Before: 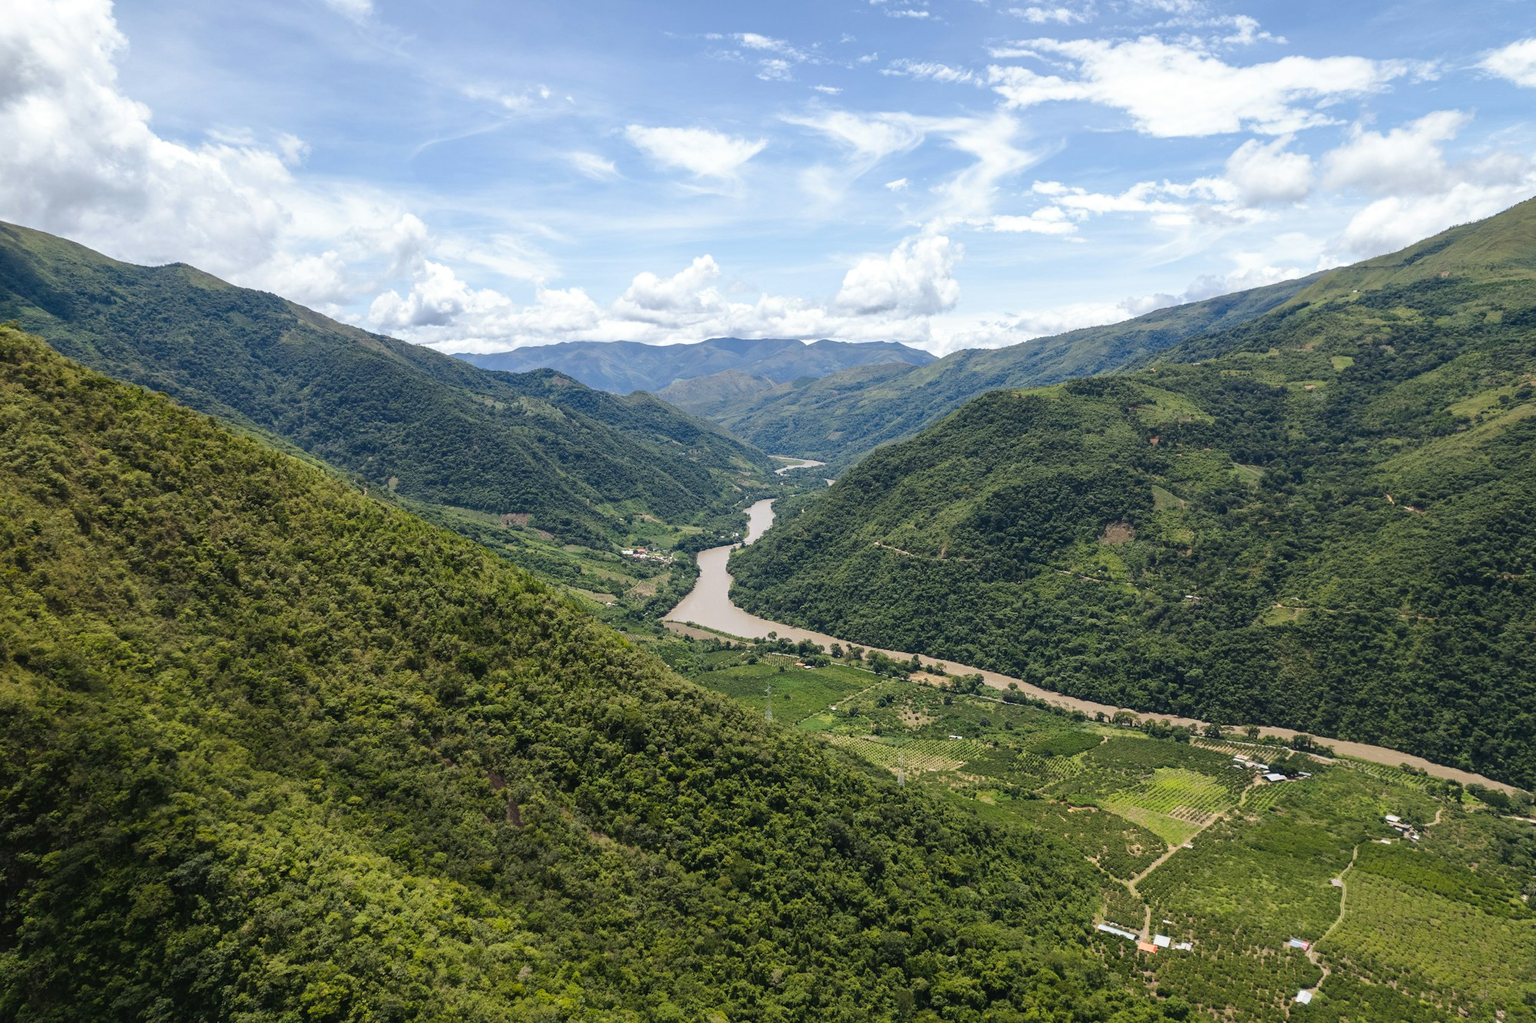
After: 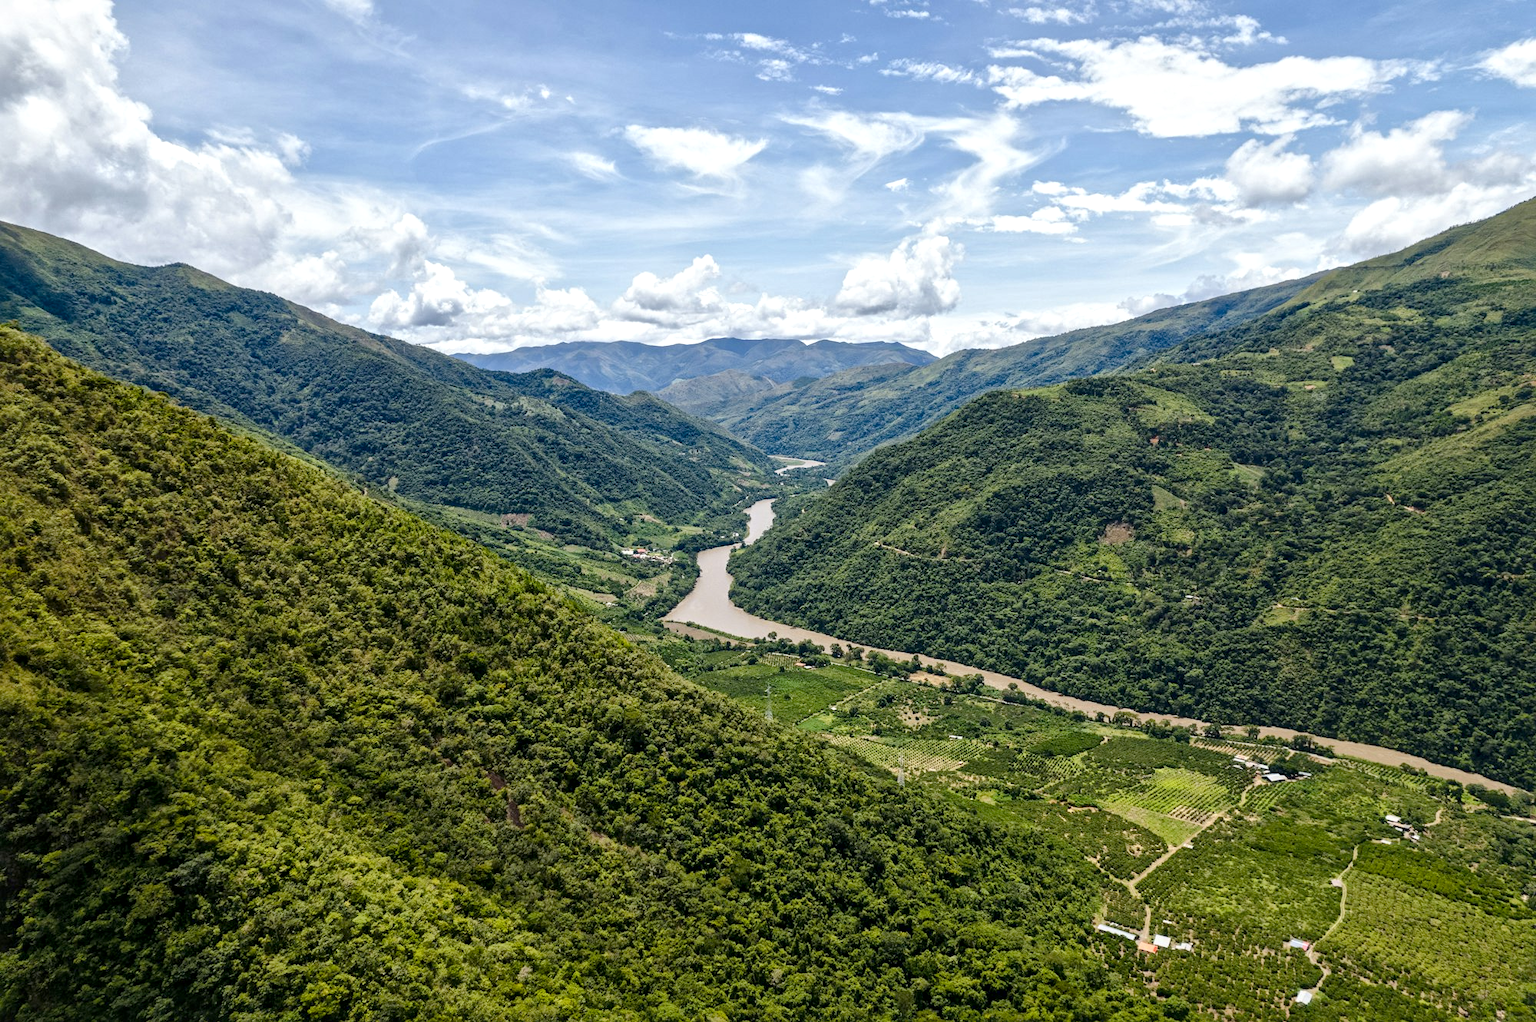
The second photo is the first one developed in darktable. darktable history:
local contrast: mode bilateral grid, contrast 20, coarseness 19, detail 163%, midtone range 0.2
color balance rgb: perceptual saturation grading › global saturation 20%, perceptual saturation grading › highlights -25%, perceptual saturation grading › shadows 25%
